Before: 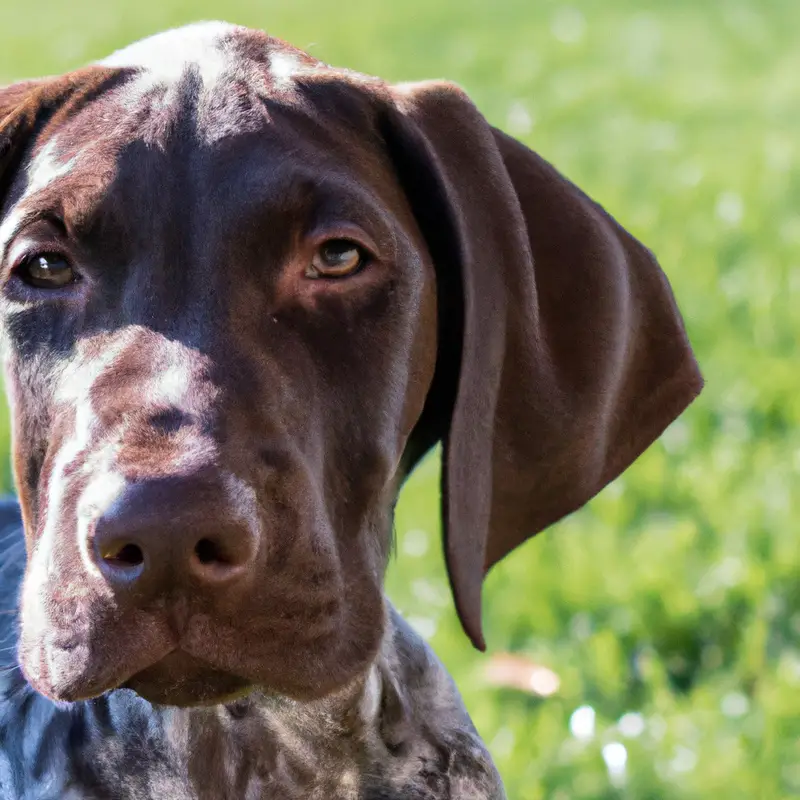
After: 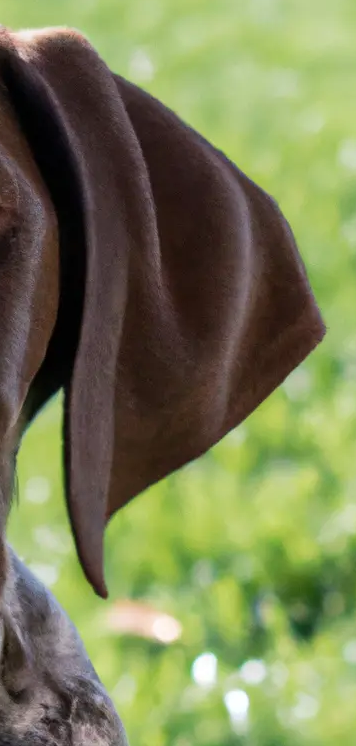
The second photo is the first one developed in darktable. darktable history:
crop: left 47.276%, top 6.659%, right 8.118%
